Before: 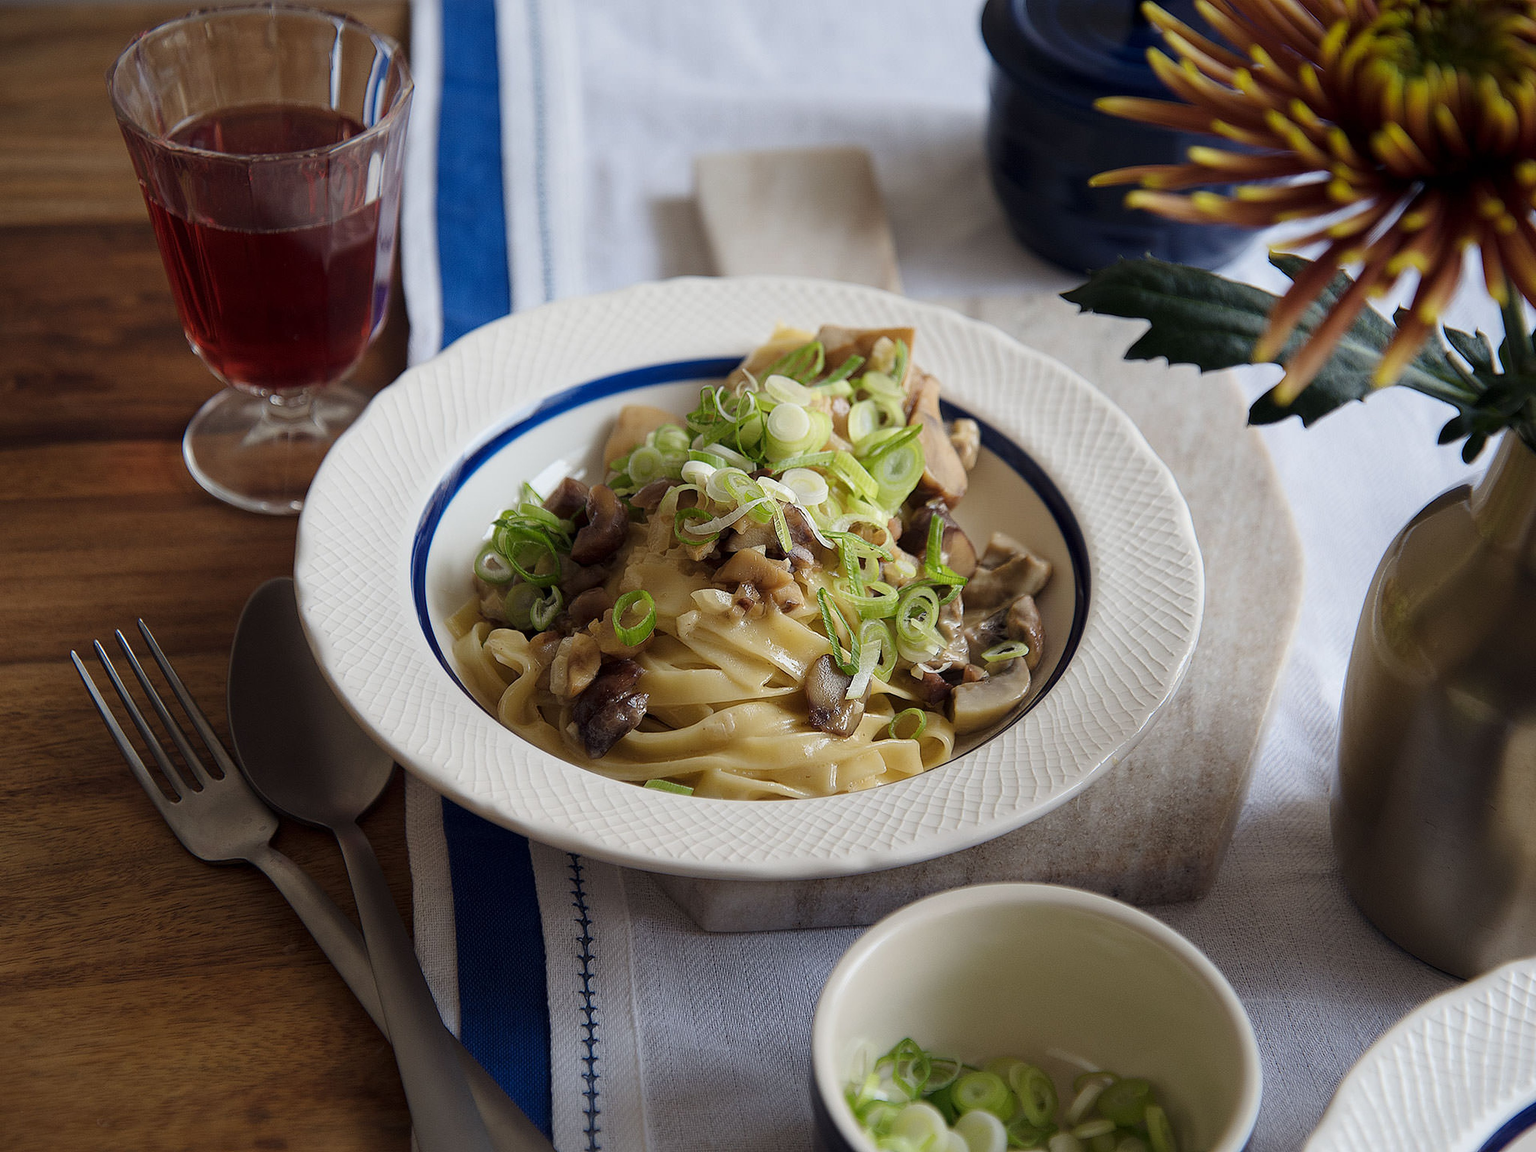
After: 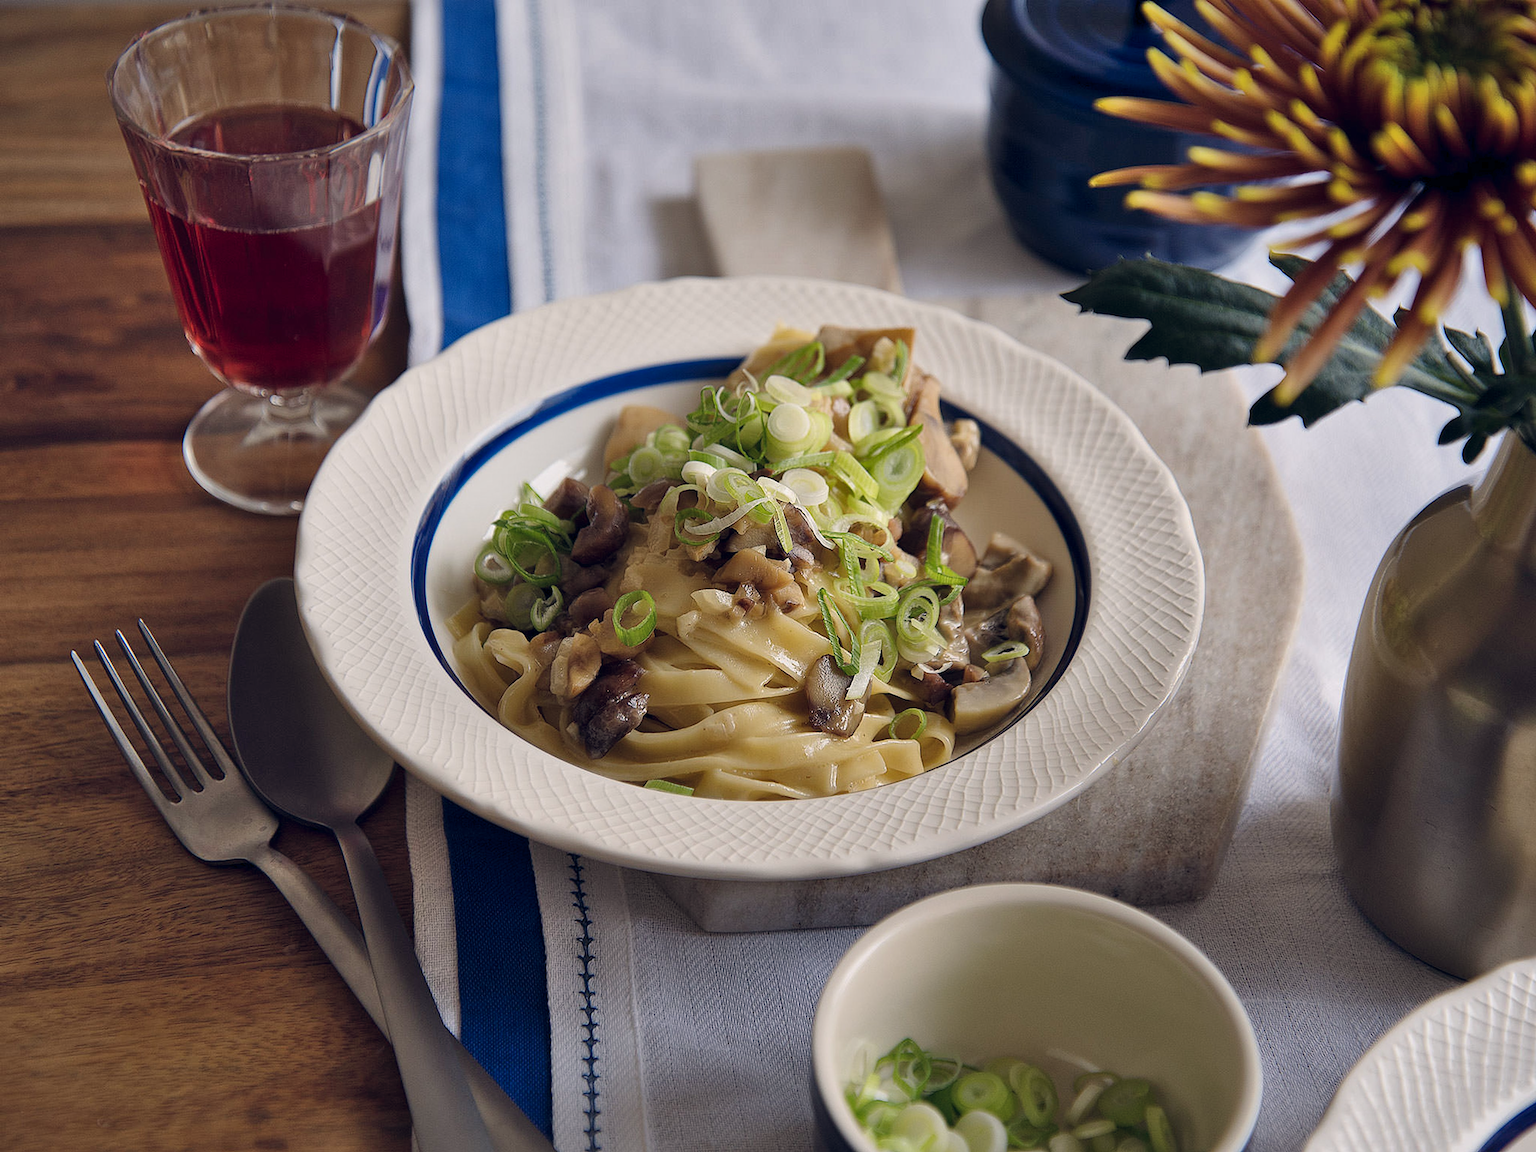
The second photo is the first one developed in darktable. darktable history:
shadows and highlights: shadows color adjustment 97.66%, soften with gaussian
color balance rgb: shadows lift › hue 87.51°, highlights gain › chroma 1.62%, highlights gain › hue 55.1°, global offset › chroma 0.06%, global offset › hue 253.66°, linear chroma grading › global chroma 0.5%
